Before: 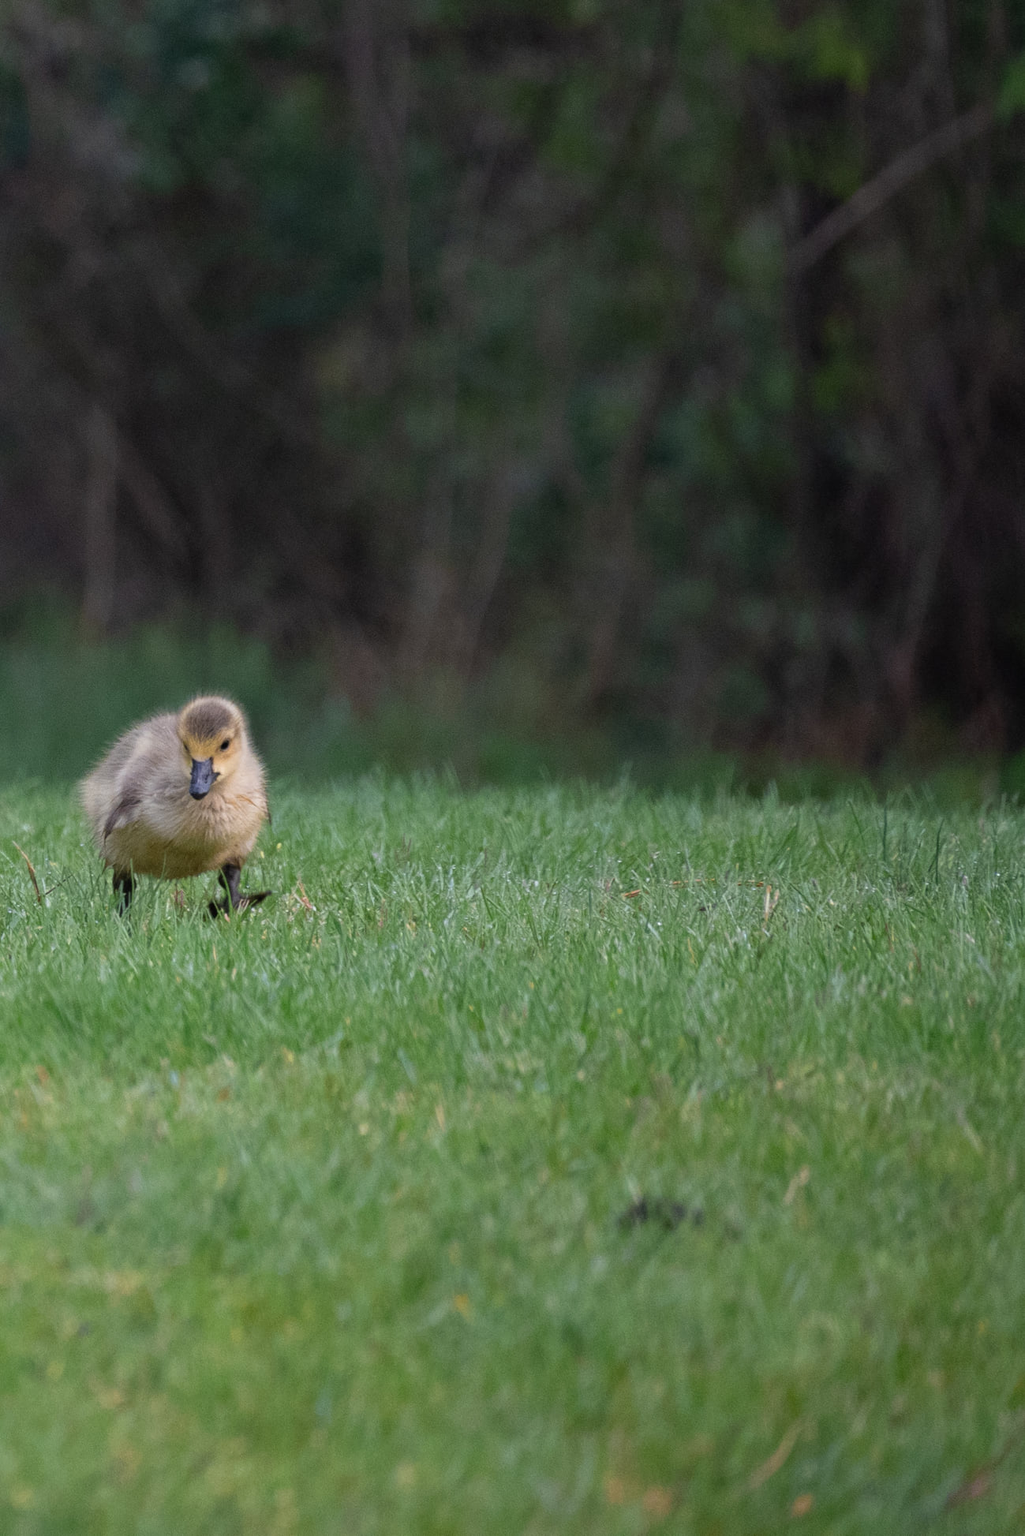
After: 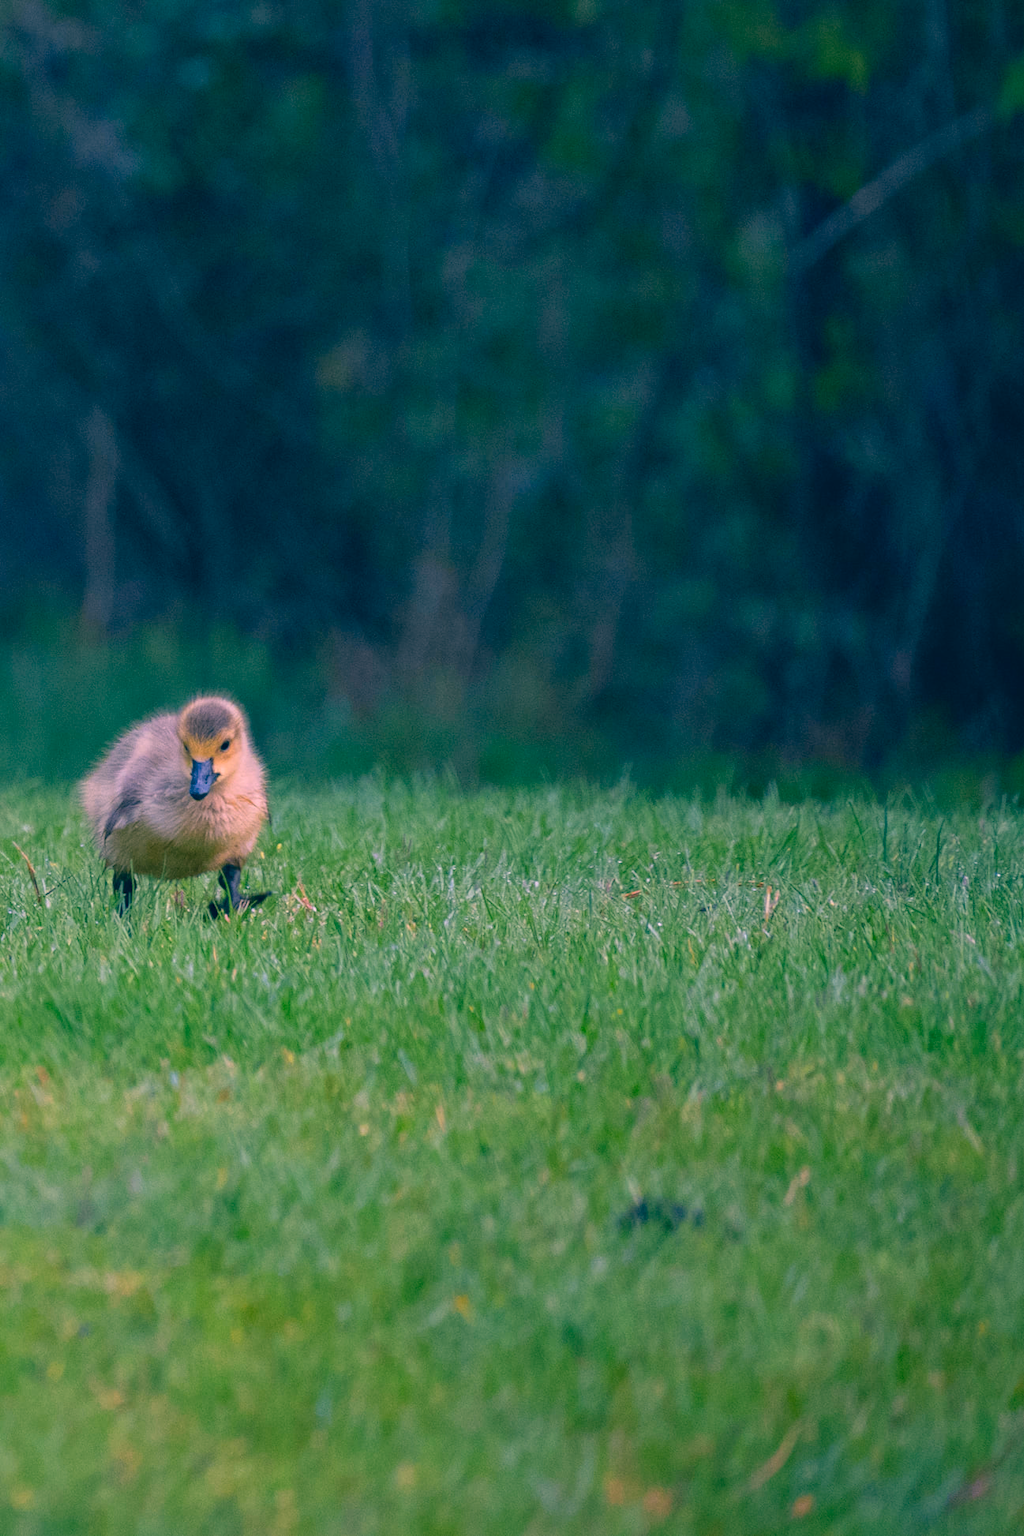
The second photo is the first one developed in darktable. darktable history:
shadows and highlights: shadows 25, highlights -25
color correction: highlights a* 17.03, highlights b* 0.205, shadows a* -15.38, shadows b* -14.56, saturation 1.5
